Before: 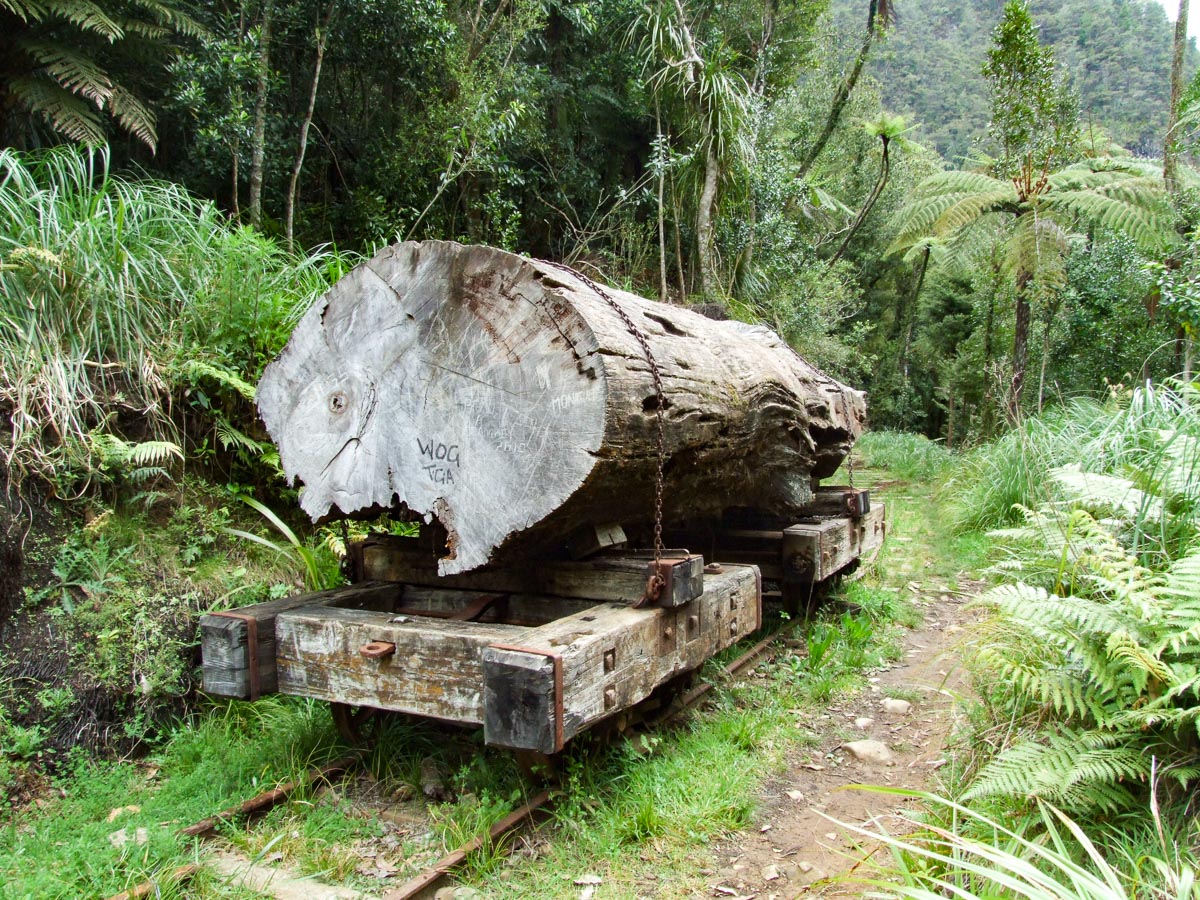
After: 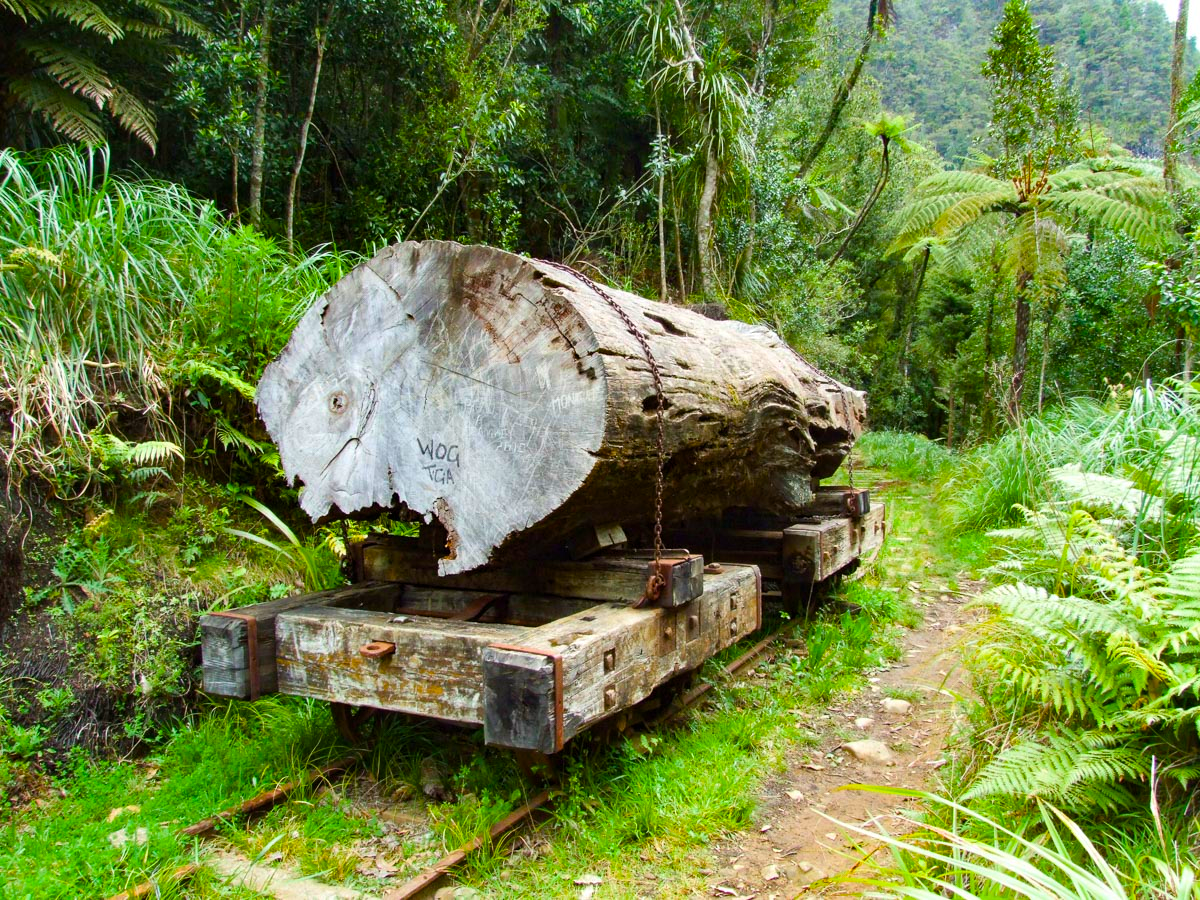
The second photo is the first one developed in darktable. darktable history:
tone equalizer: on, module defaults
color balance rgb: linear chroma grading › global chroma 20.548%, perceptual saturation grading › global saturation 25.78%, global vibrance 20%
color calibration: illuminant same as pipeline (D50), adaptation none (bypass), x 0.332, y 0.335, temperature 5017.65 K
